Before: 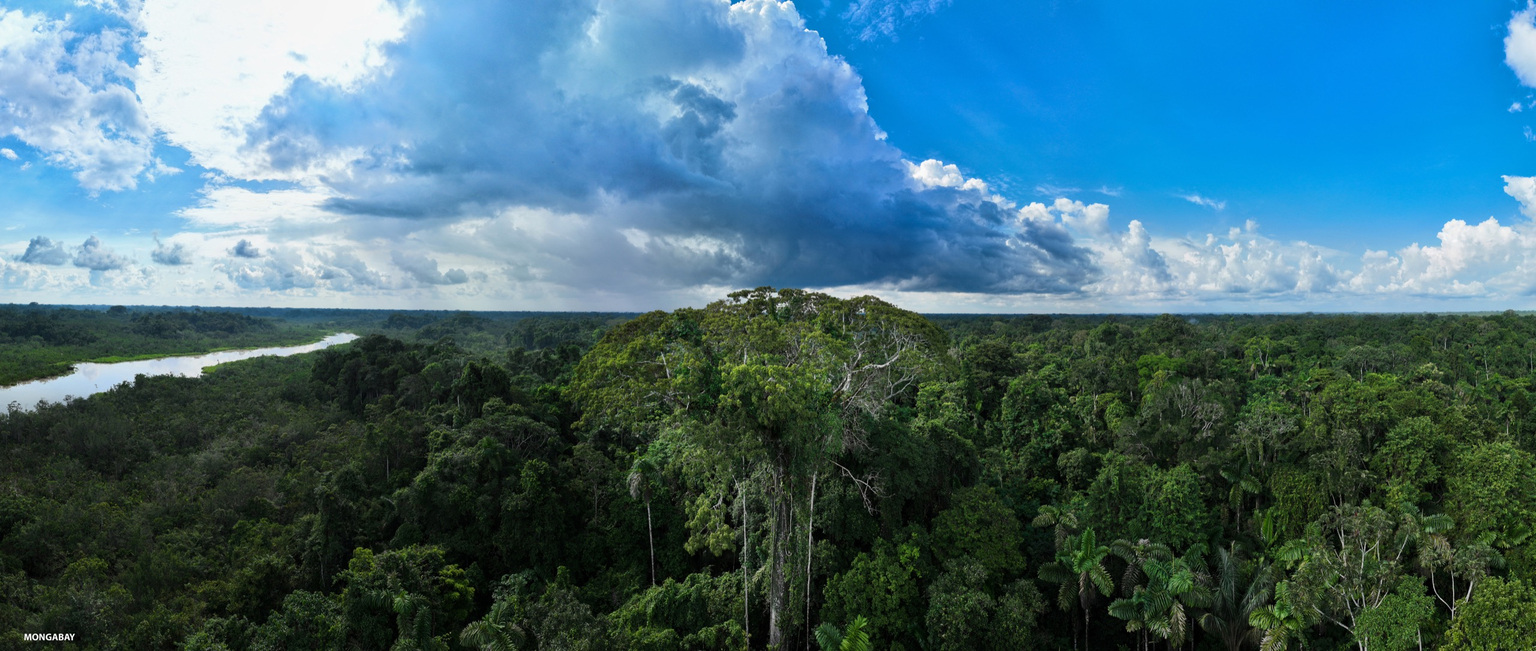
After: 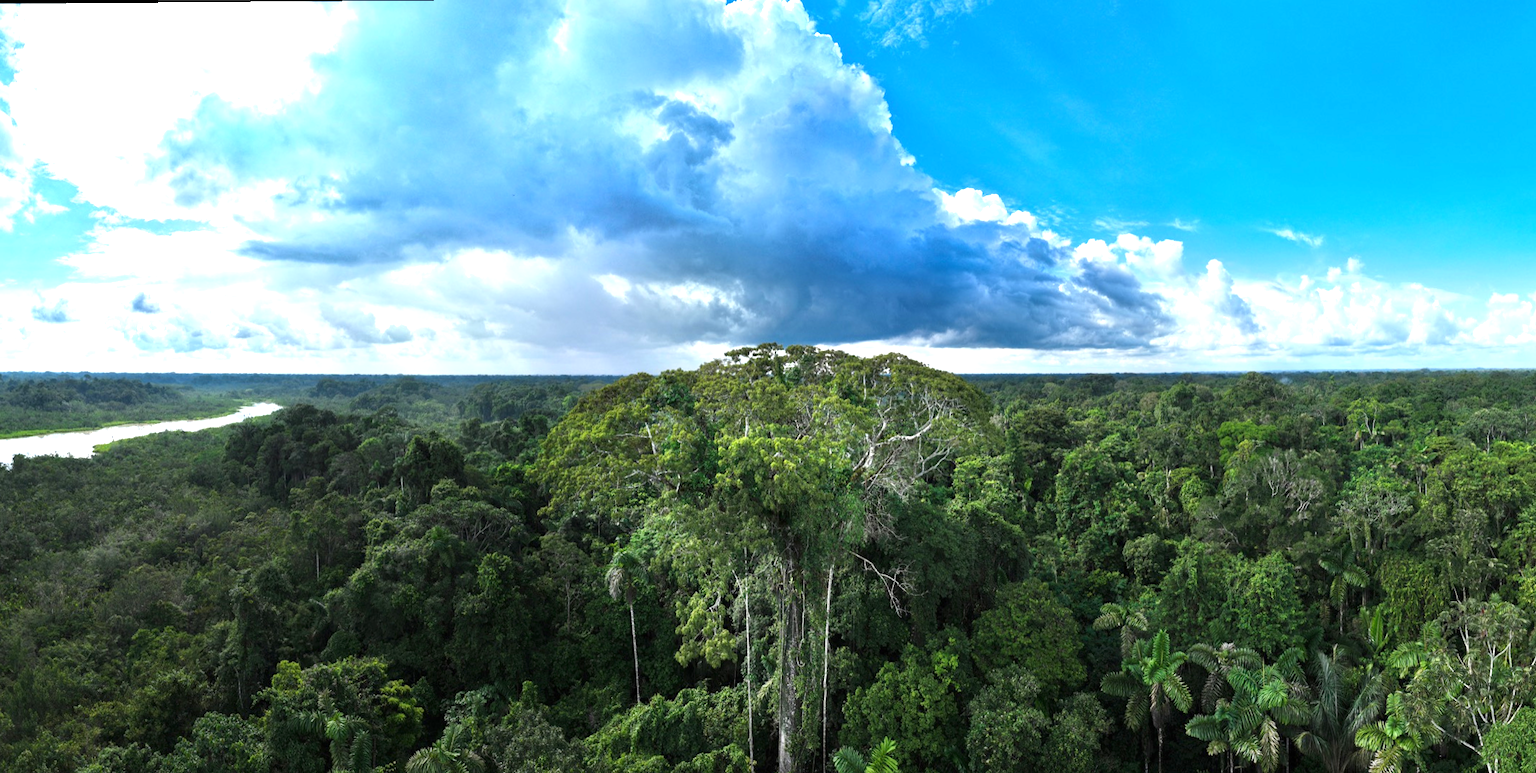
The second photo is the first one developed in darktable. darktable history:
exposure: black level correction 0, exposure 1 EV, compensate exposure bias true, compensate highlight preservation false
crop: left 7.598%, right 7.873%
rotate and perspective: rotation -0.45°, automatic cropping original format, crop left 0.008, crop right 0.992, crop top 0.012, crop bottom 0.988
